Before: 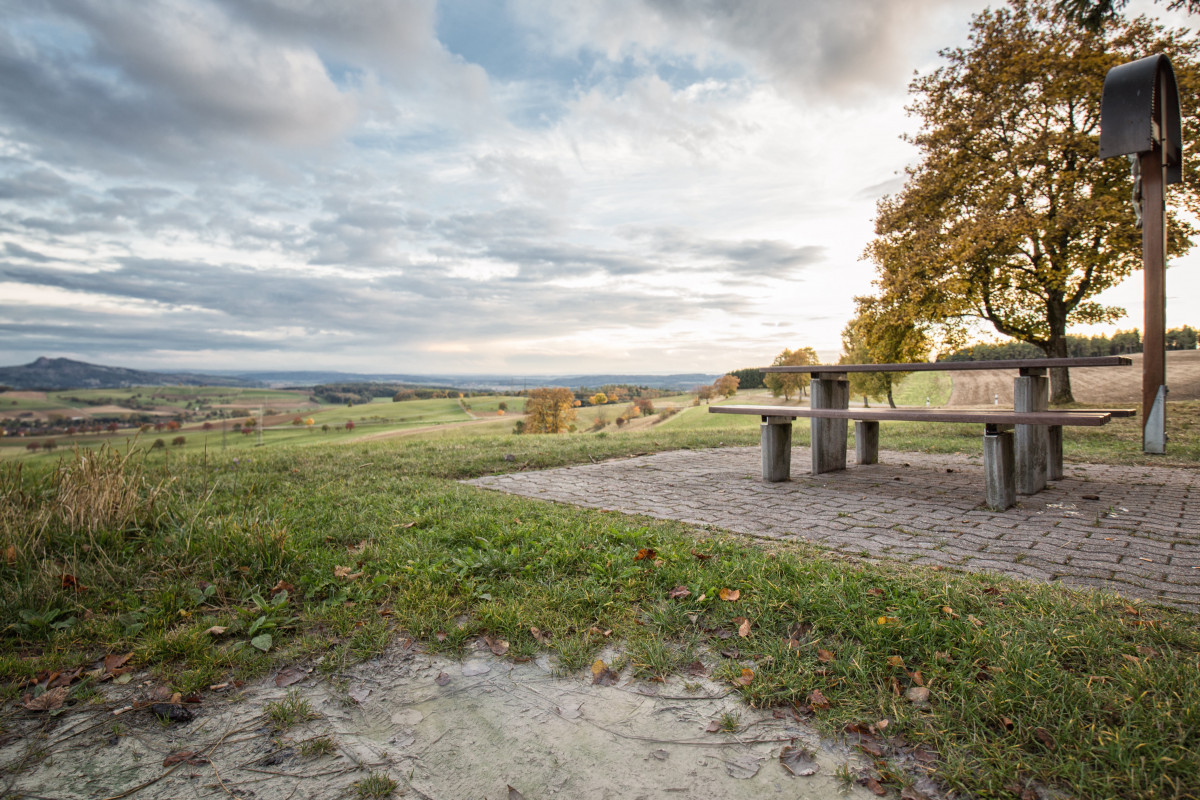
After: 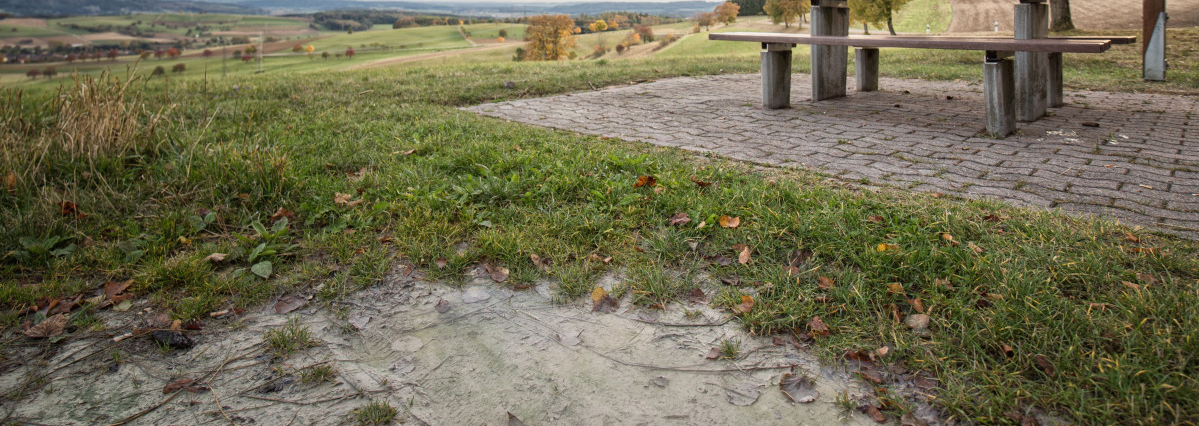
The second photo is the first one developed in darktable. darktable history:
crop and rotate: top 46.73%, right 0.018%
